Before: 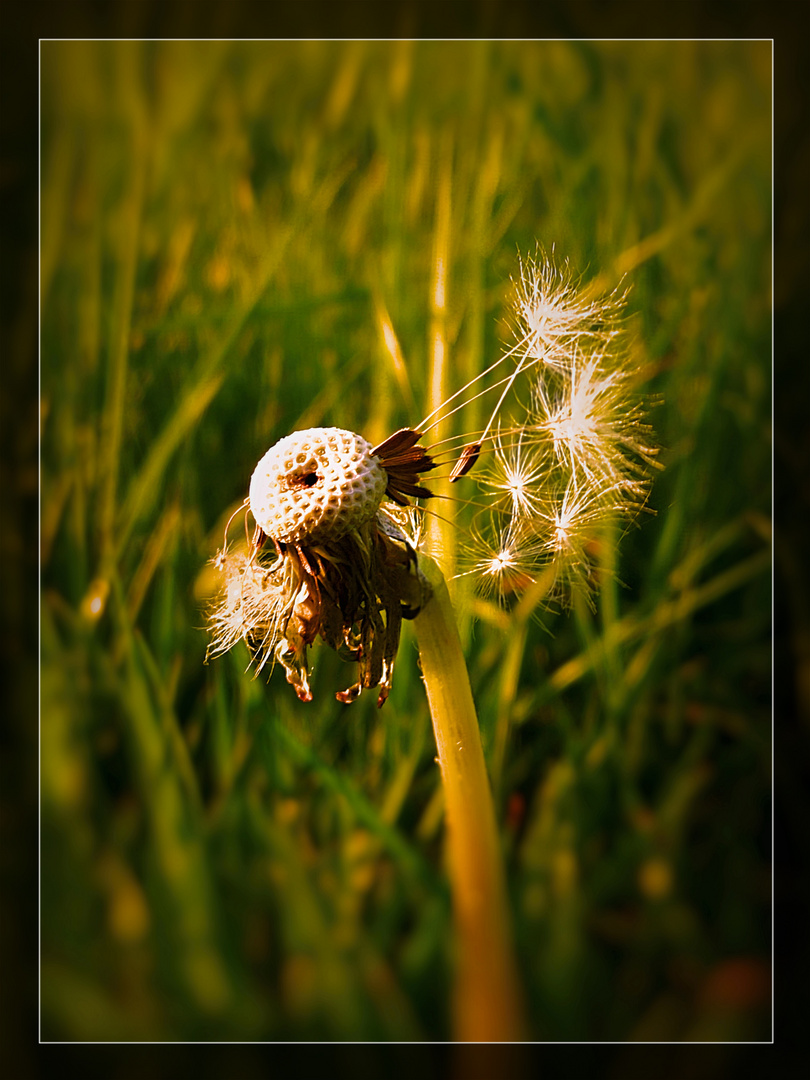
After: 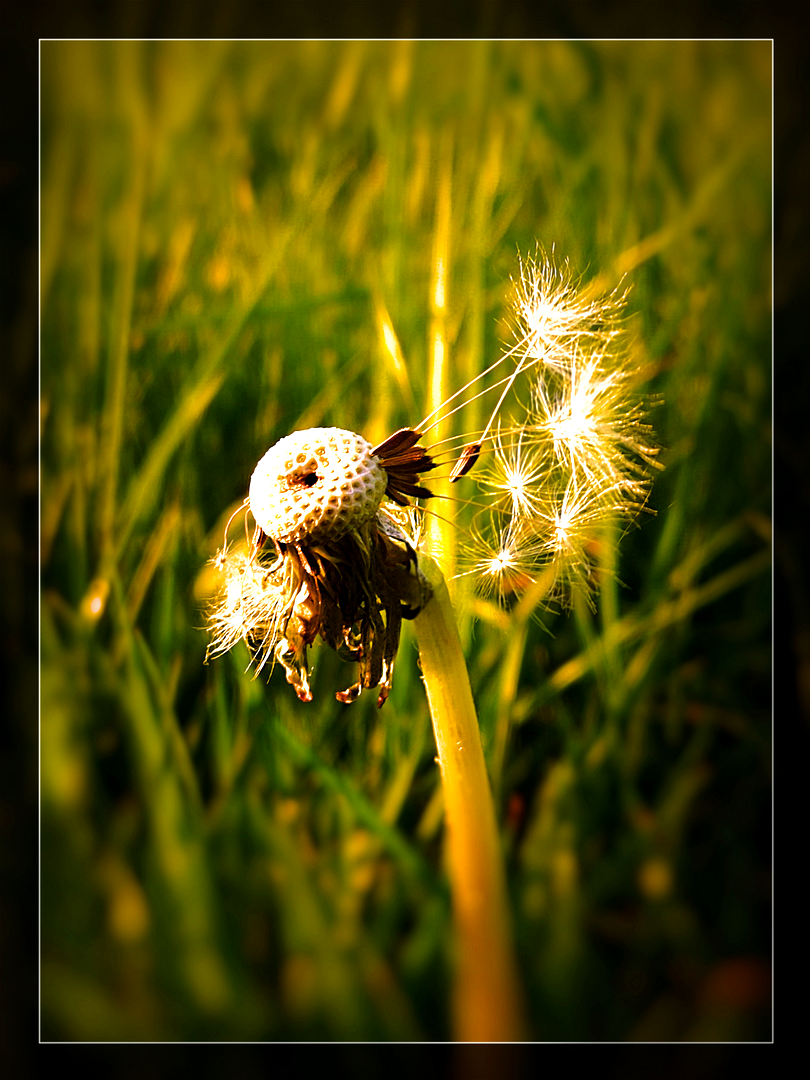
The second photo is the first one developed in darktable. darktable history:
tone equalizer: -8 EV -0.715 EV, -7 EV -0.722 EV, -6 EV -0.619 EV, -5 EV -0.409 EV, -3 EV 0.4 EV, -2 EV 0.6 EV, -1 EV 0.691 EV, +0 EV 0.757 EV
exposure: black level correction 0.002, exposure 0.15 EV, compensate highlight preservation false
